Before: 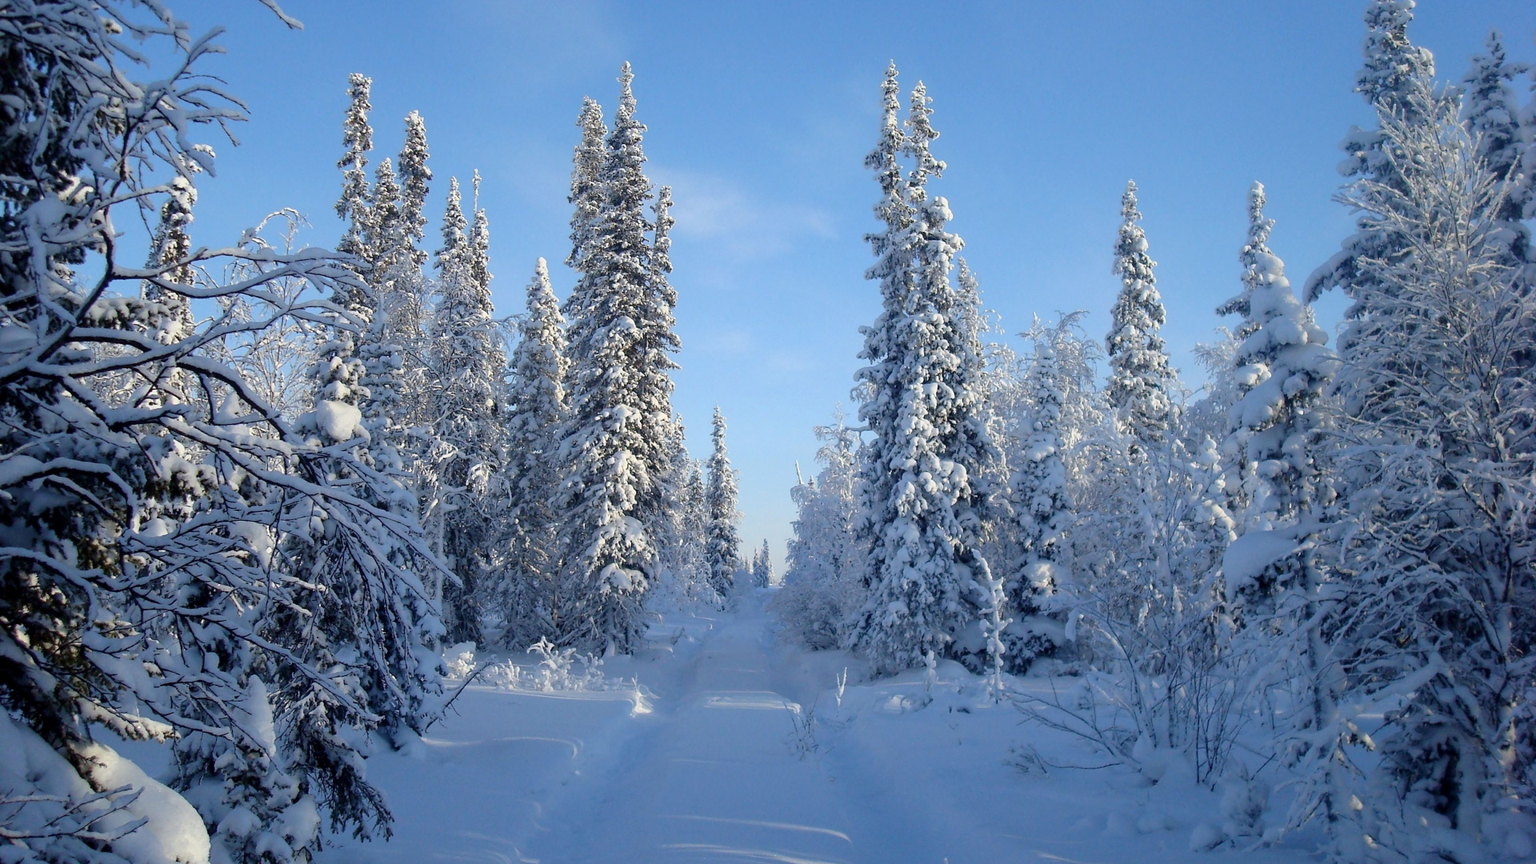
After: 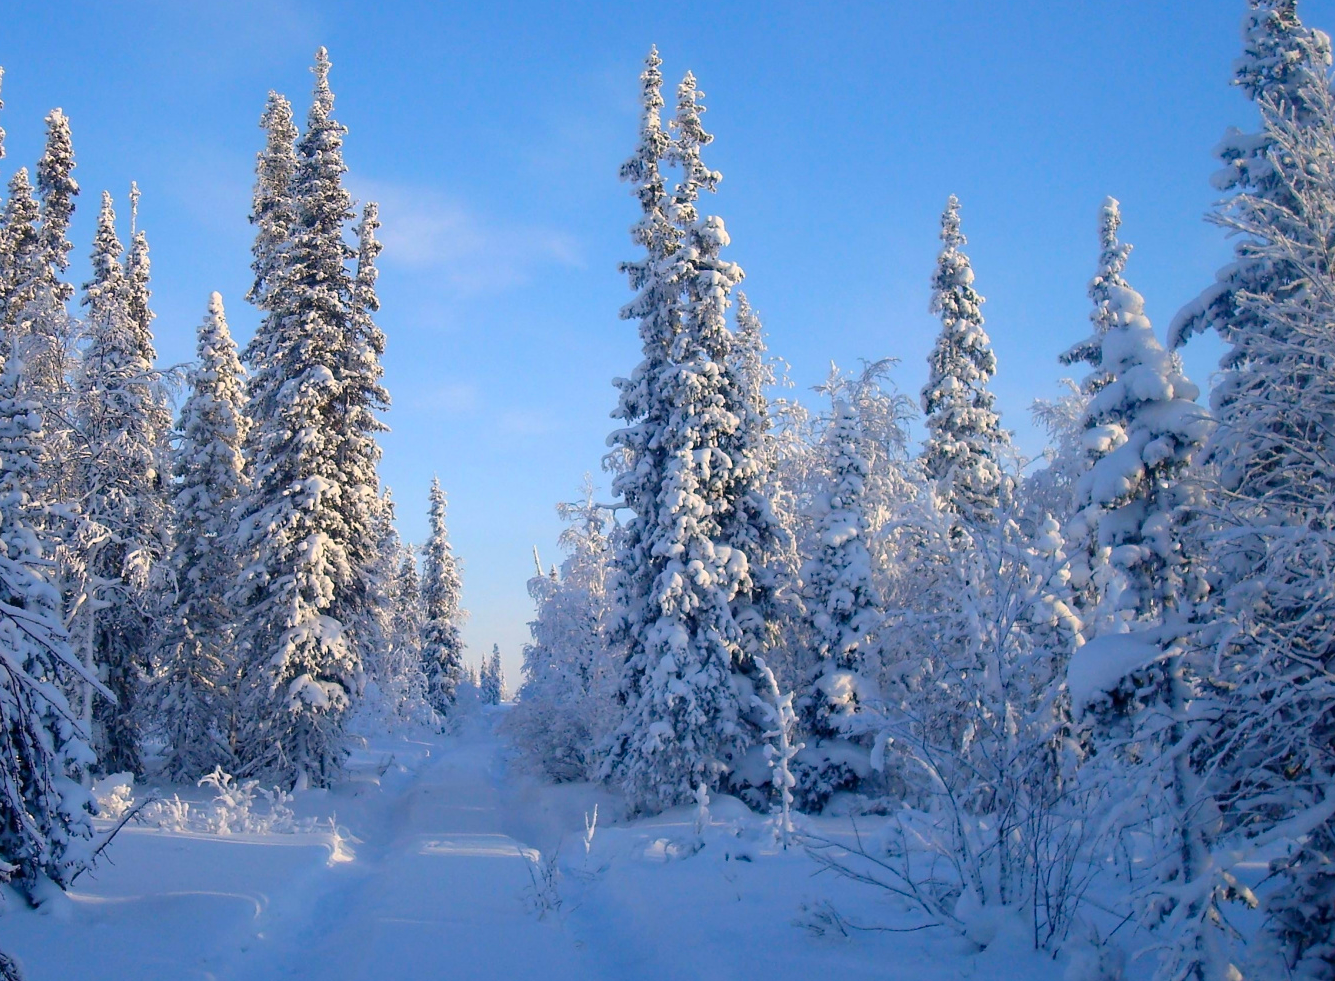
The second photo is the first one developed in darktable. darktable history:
crop and rotate: left 24.034%, top 2.838%, right 6.406%, bottom 6.299%
color correction: highlights a* 5.81, highlights b* 4.84
color balance rgb: linear chroma grading › global chroma 9.31%, global vibrance 41.49%
